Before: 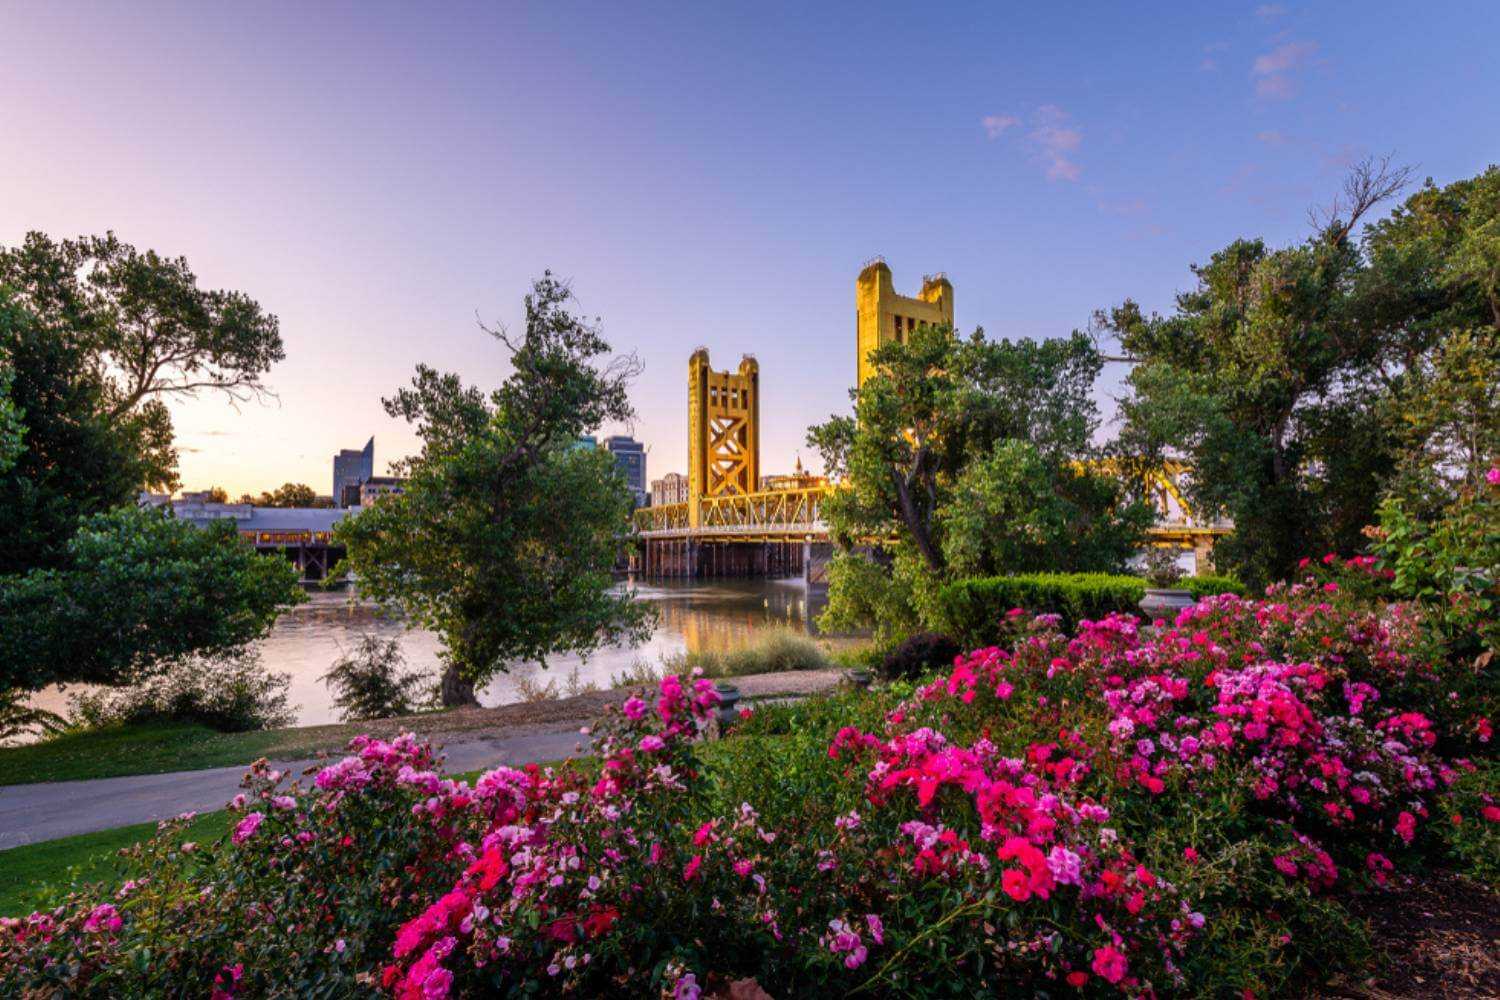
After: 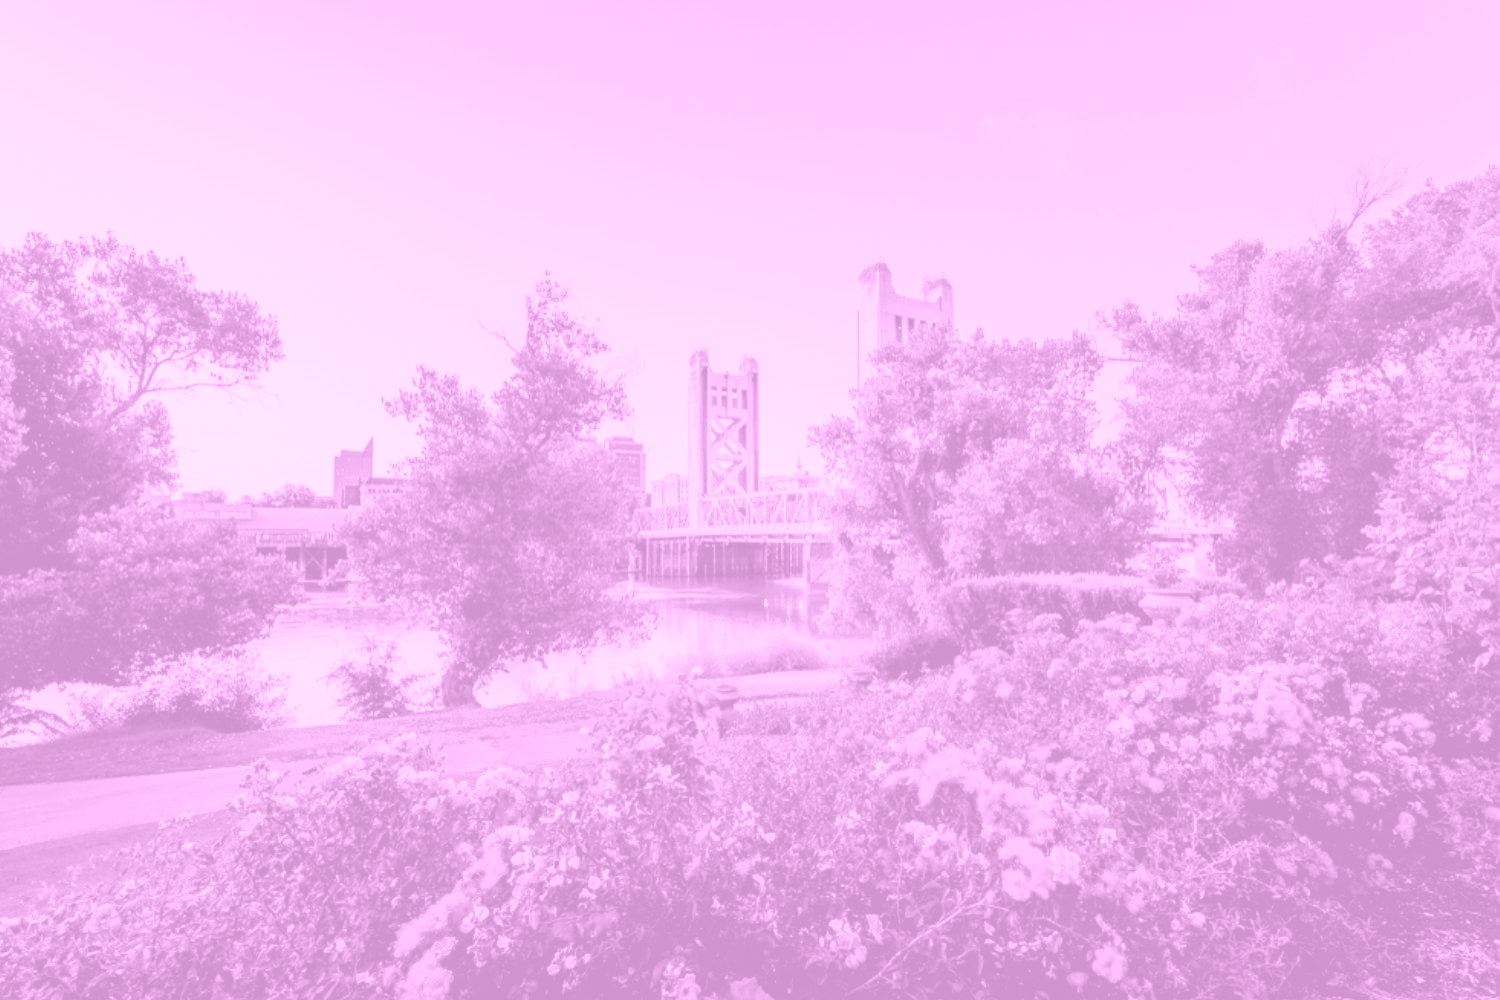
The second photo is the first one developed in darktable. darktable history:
tone curve: curves: ch0 [(0, 0) (0.004, 0.001) (0.133, 0.151) (0.325, 0.399) (0.475, 0.579) (0.832, 0.902) (1, 1)], color space Lab, linked channels, preserve colors none
colorize: hue 331.2°, saturation 75%, source mix 30.28%, lightness 70.52%, version 1
